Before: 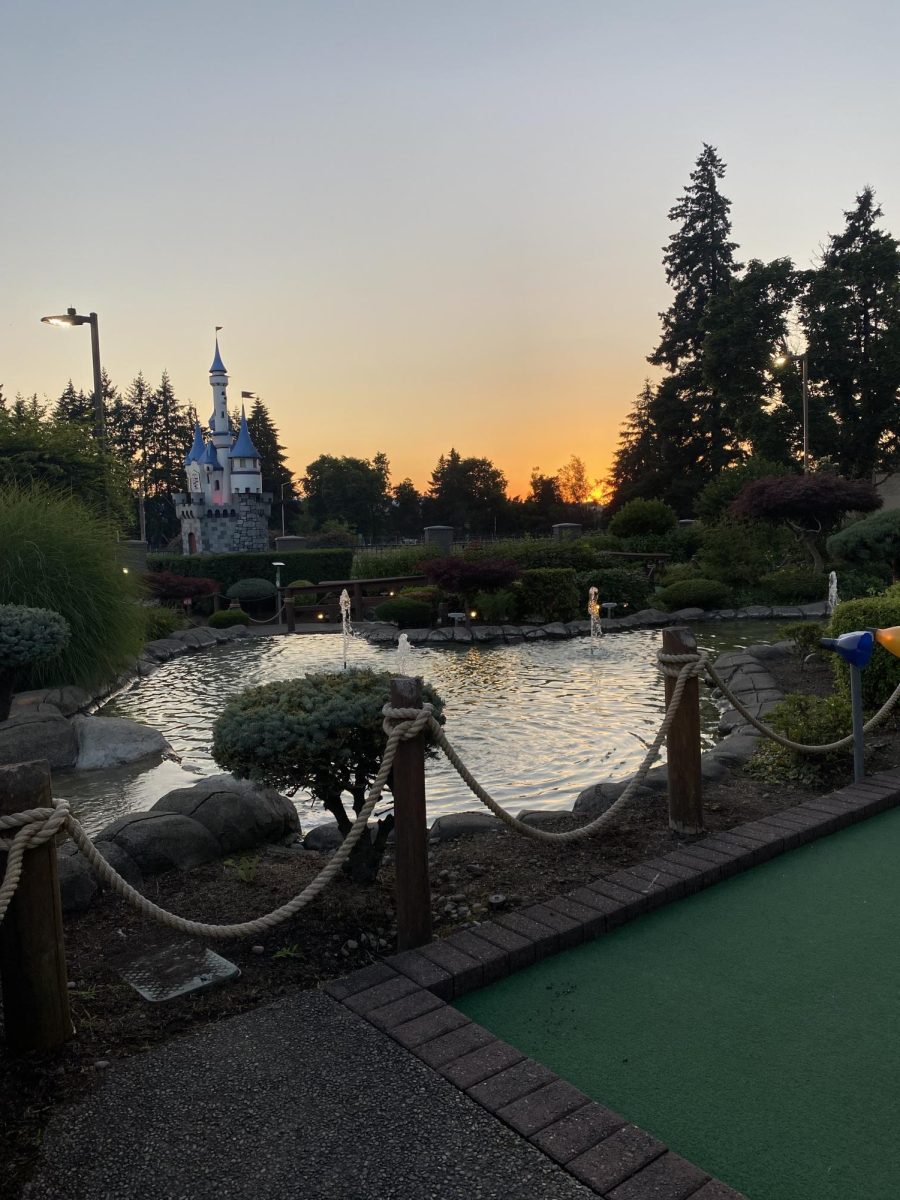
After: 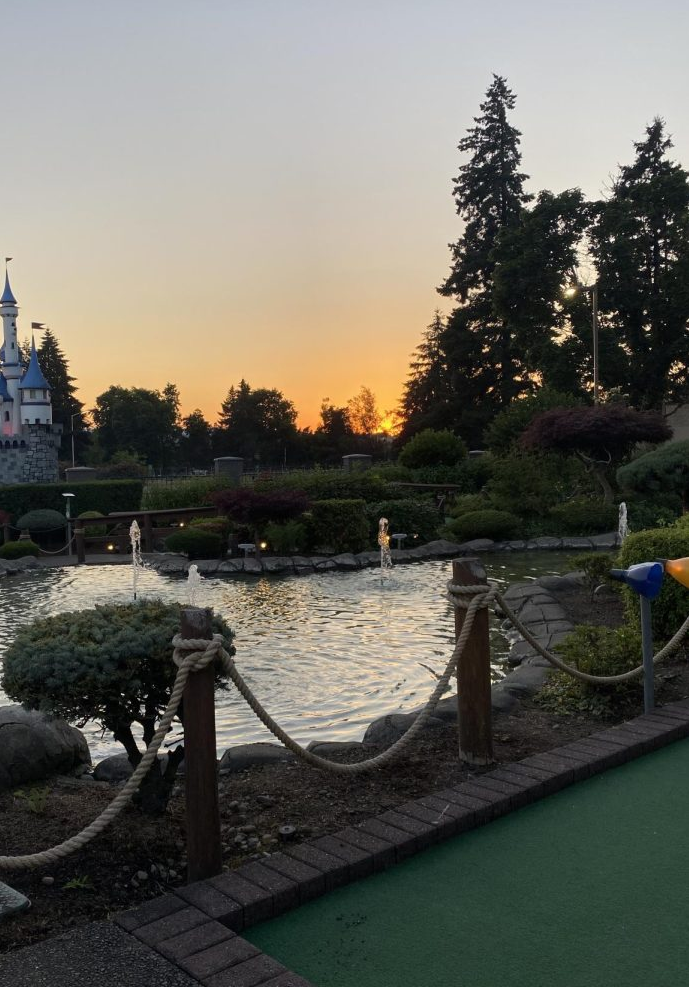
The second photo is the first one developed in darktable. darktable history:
crop: left 23.402%, top 5.823%, bottom 11.865%
